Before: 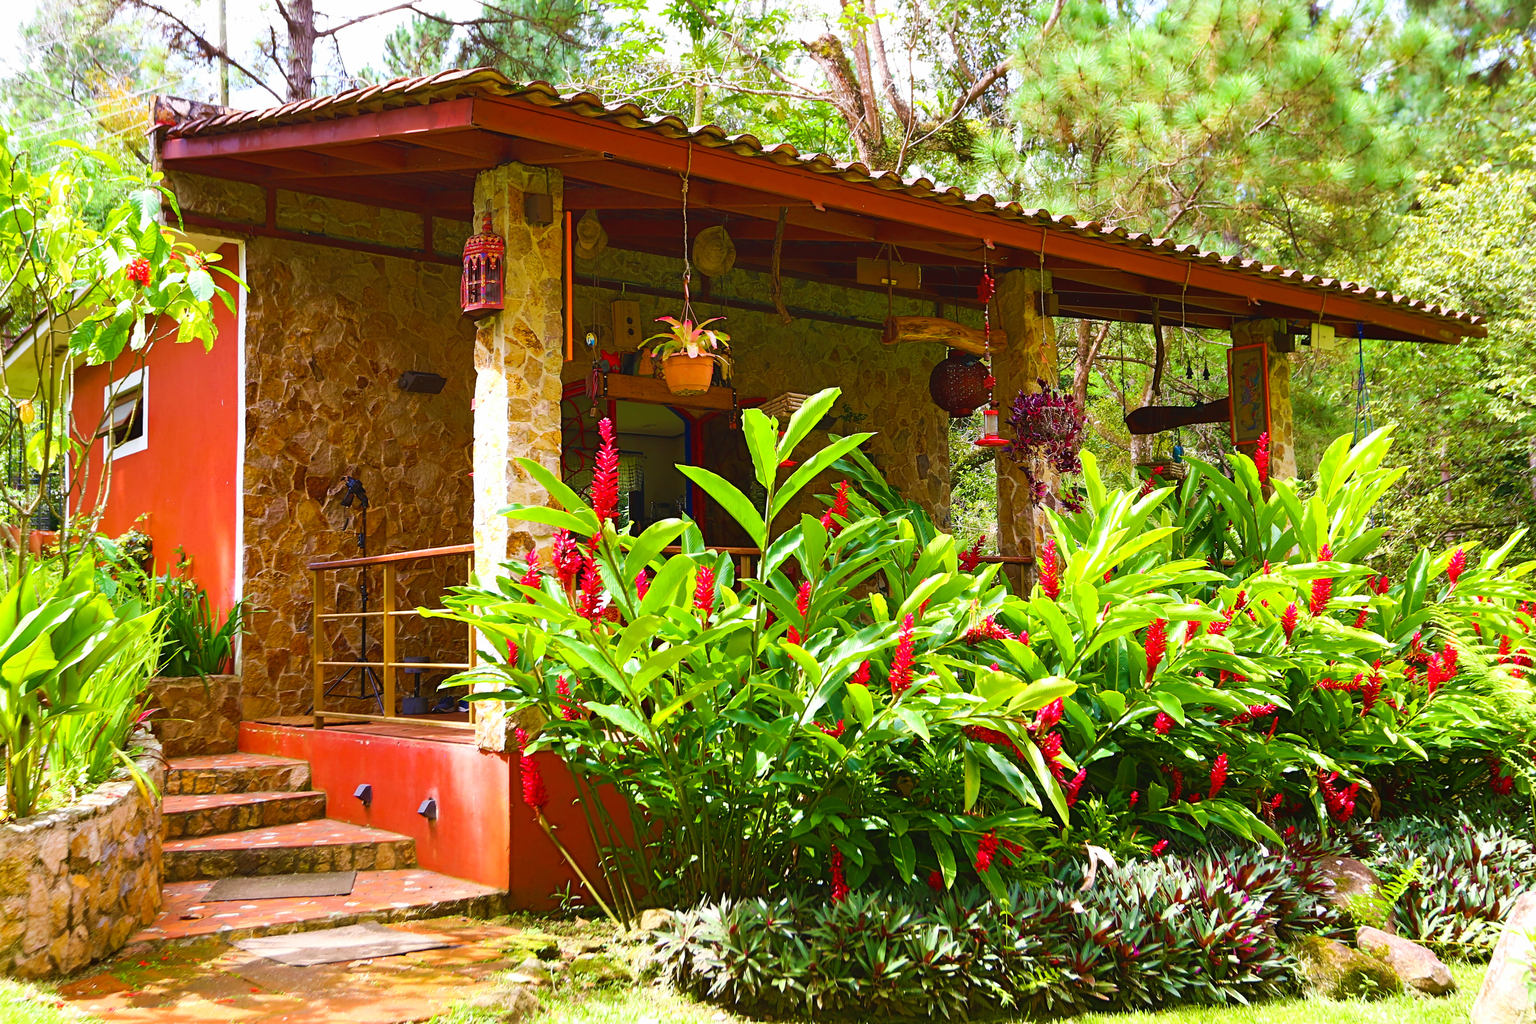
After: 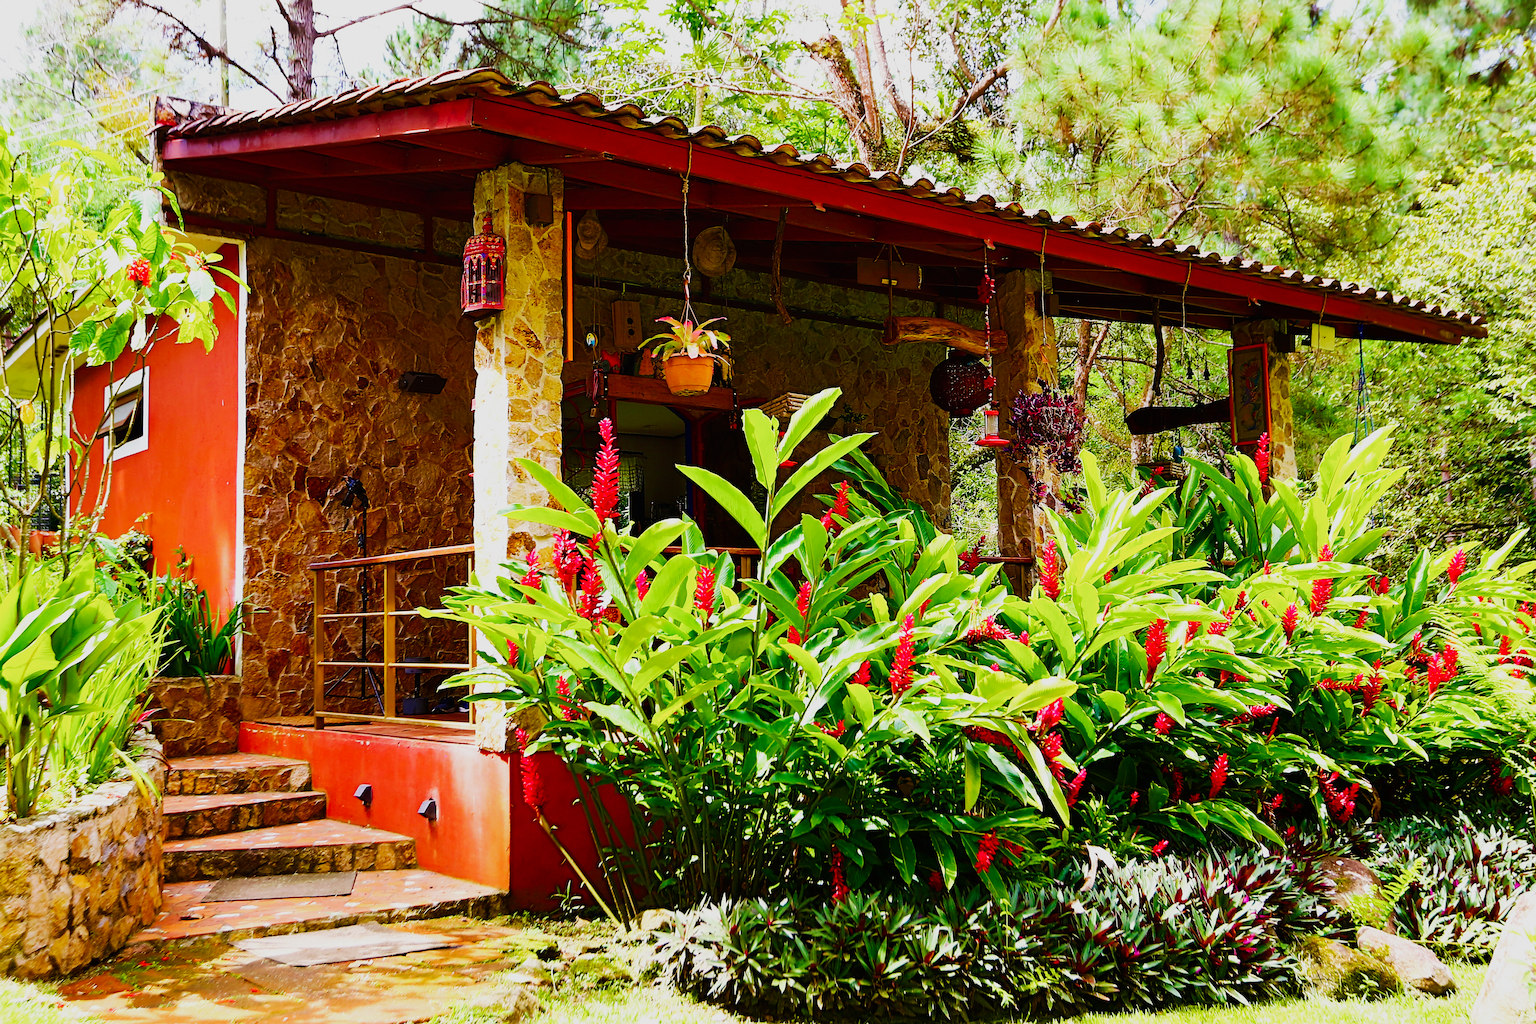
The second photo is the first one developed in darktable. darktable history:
sigmoid: contrast 1.81, skew -0.21, preserve hue 0%, red attenuation 0.1, red rotation 0.035, green attenuation 0.1, green rotation -0.017, blue attenuation 0.15, blue rotation -0.052, base primaries Rec2020
sharpen: on, module defaults
